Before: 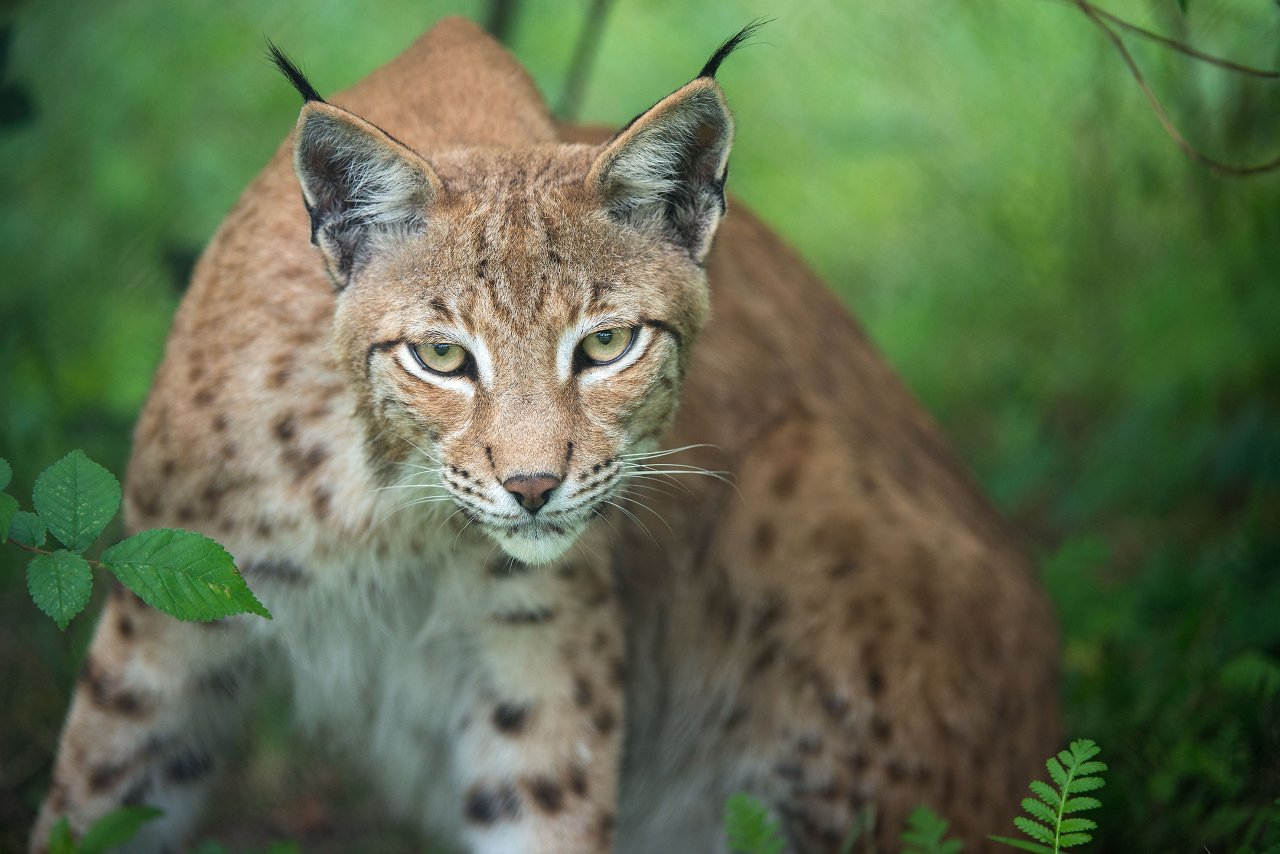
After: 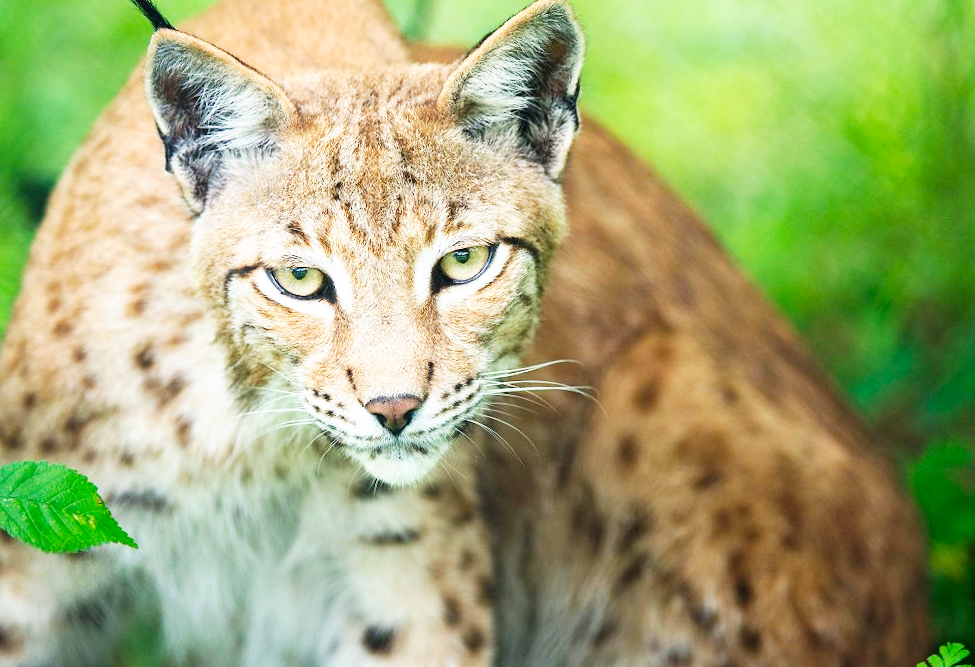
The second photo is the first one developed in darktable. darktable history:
color balance rgb: perceptual saturation grading › global saturation 10%, global vibrance 10%
base curve: curves: ch0 [(0, 0) (0.007, 0.004) (0.027, 0.03) (0.046, 0.07) (0.207, 0.54) (0.442, 0.872) (0.673, 0.972) (1, 1)], preserve colors none
crop and rotate: left 11.831%, top 11.346%, right 13.429%, bottom 13.899%
rotate and perspective: rotation -1.77°, lens shift (horizontal) 0.004, automatic cropping off
